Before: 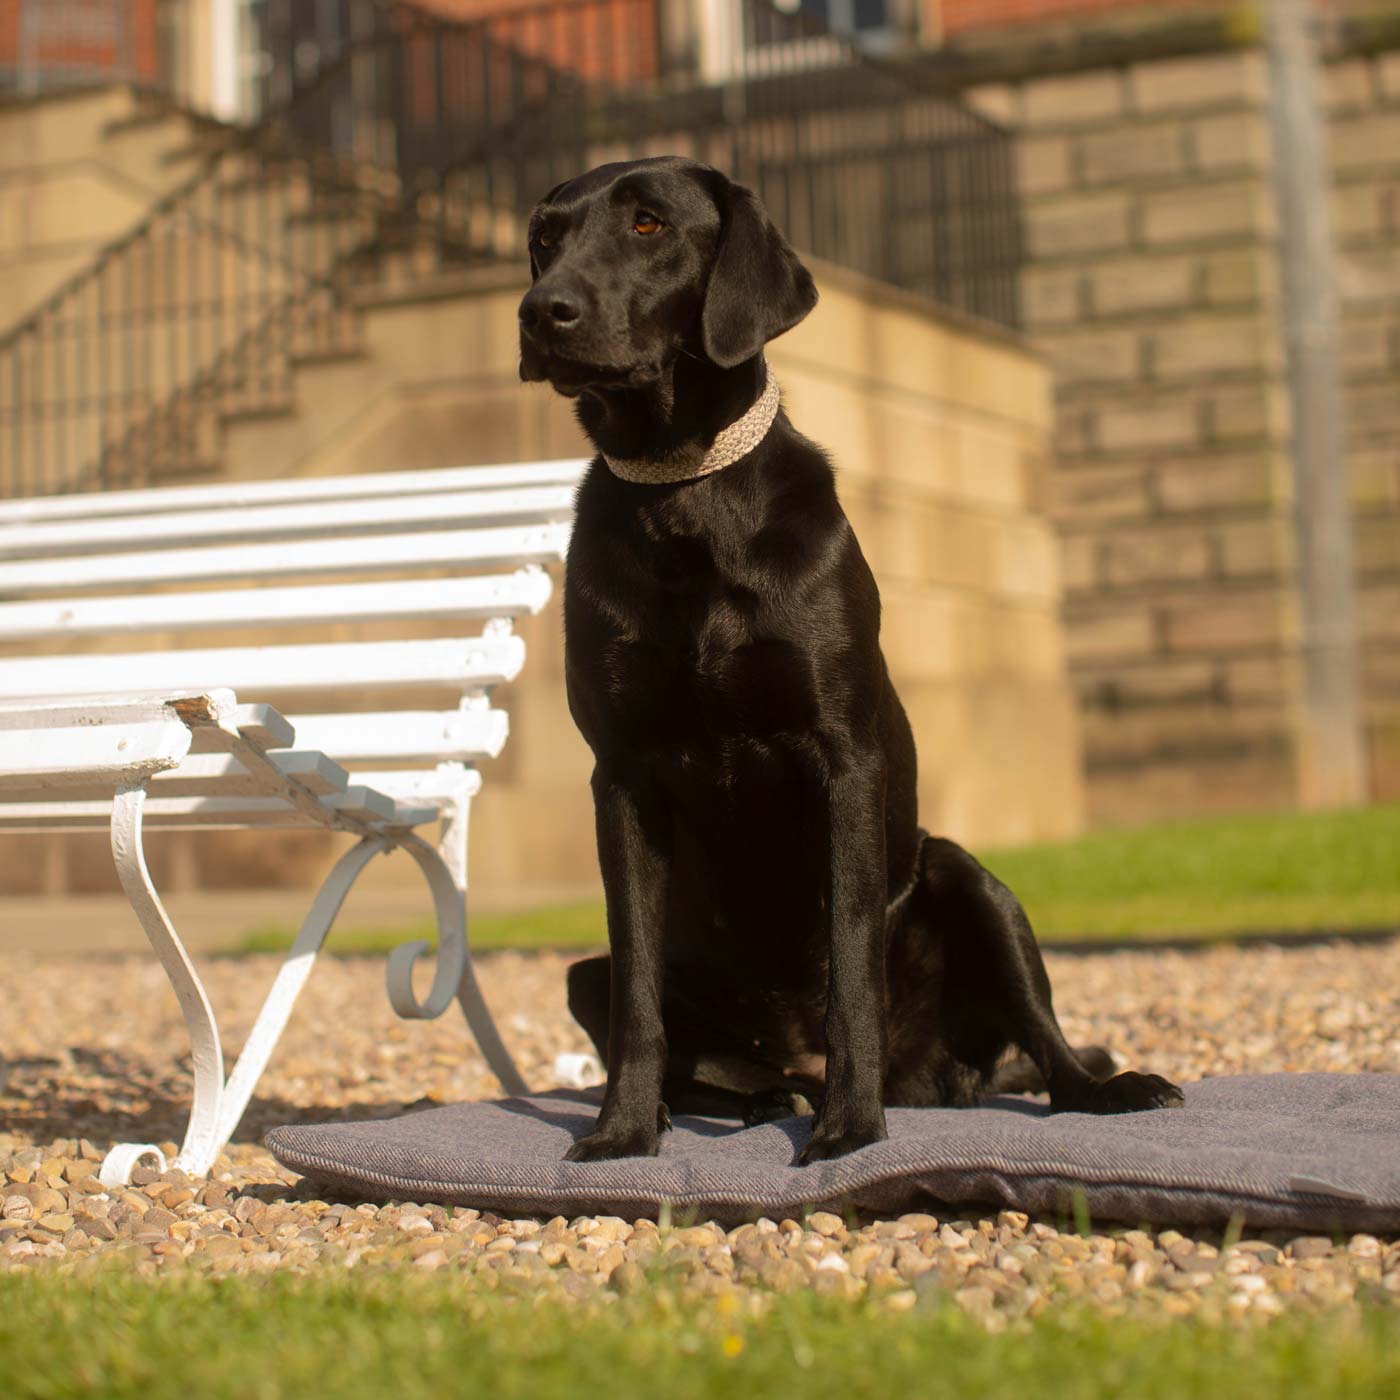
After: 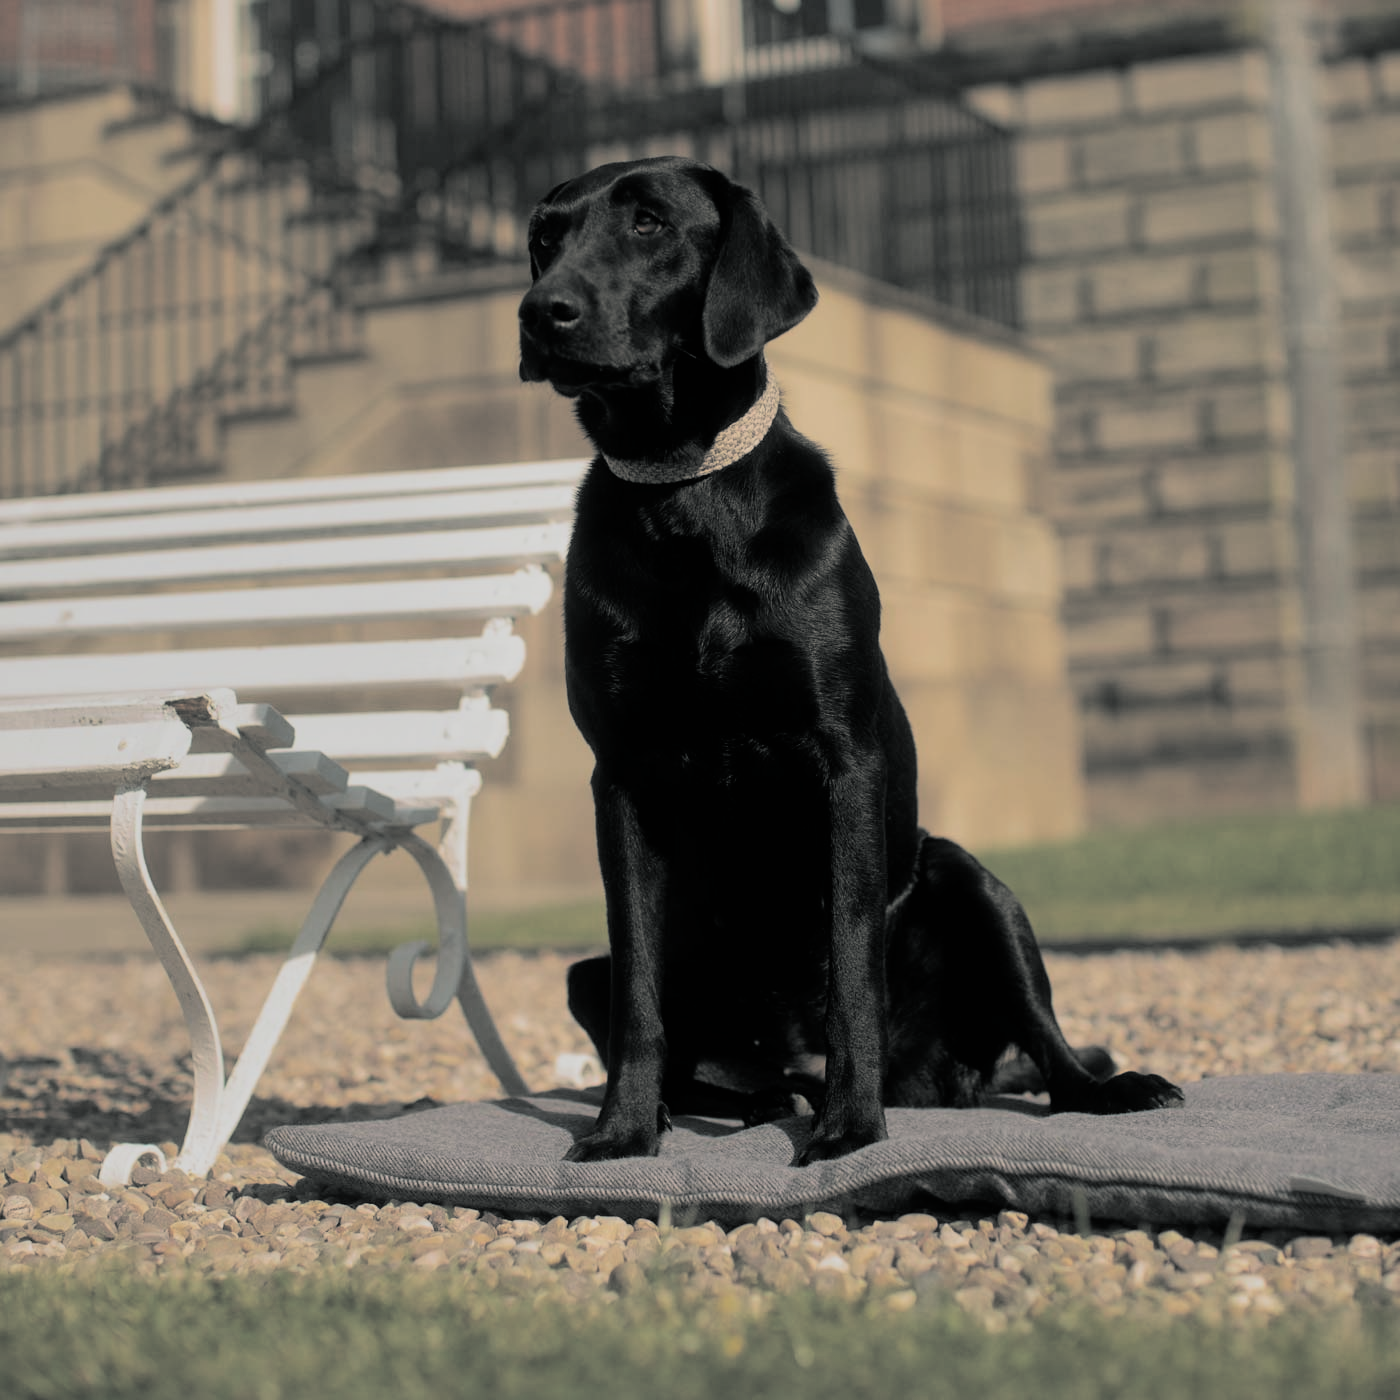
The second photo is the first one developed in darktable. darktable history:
shadows and highlights: shadows 5, soften with gaussian
split-toning: shadows › hue 190.8°, shadows › saturation 0.05, highlights › hue 54°, highlights › saturation 0.05, compress 0%
white balance: emerald 1
filmic rgb: black relative exposure -7.65 EV, white relative exposure 4.56 EV, hardness 3.61, contrast 1.05
